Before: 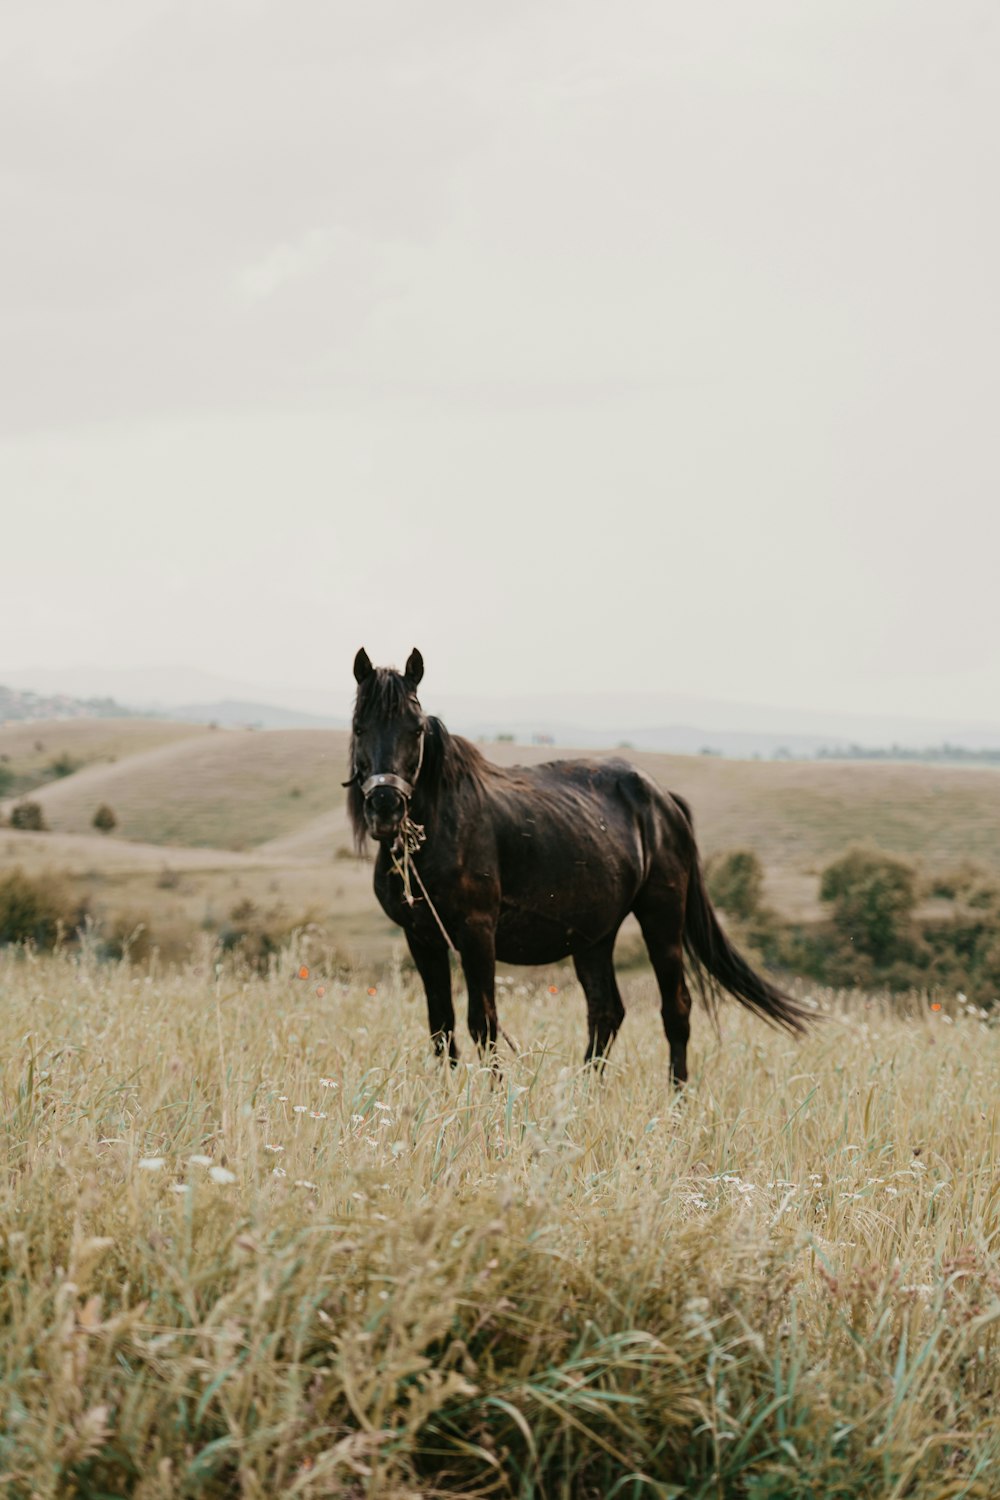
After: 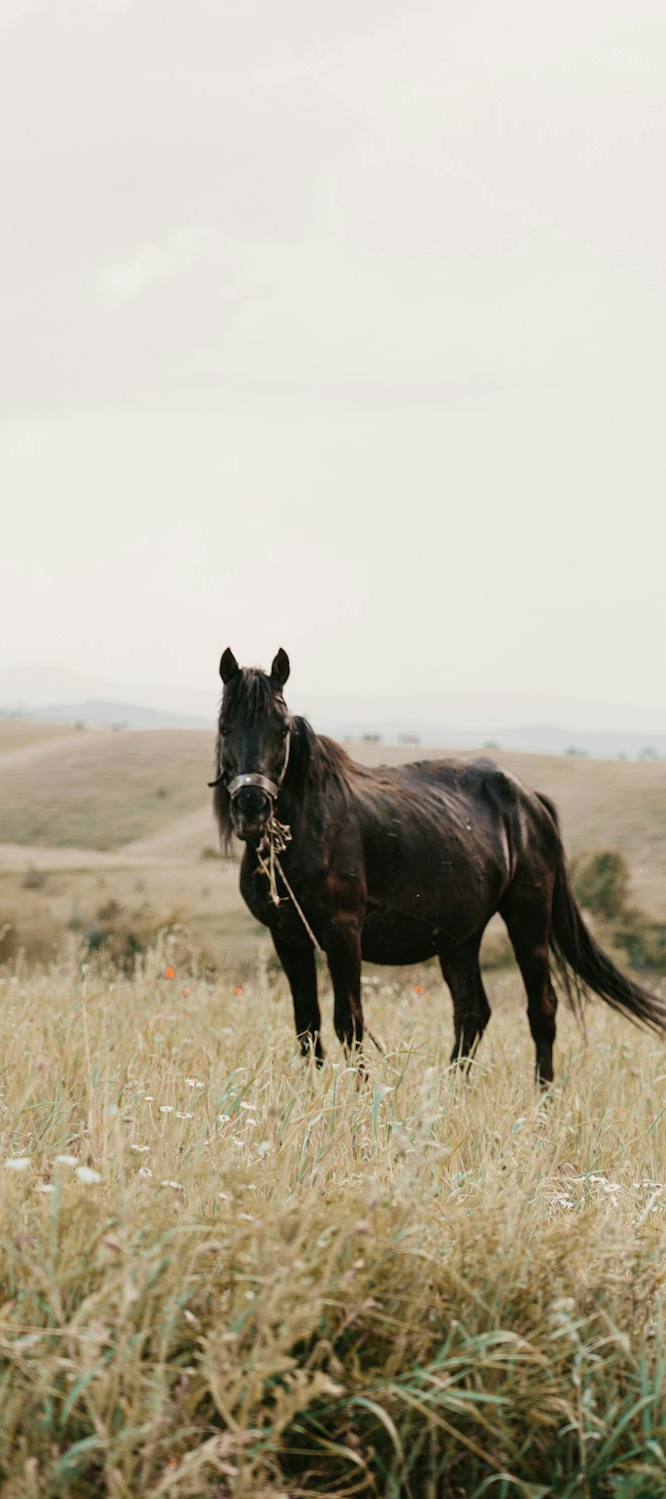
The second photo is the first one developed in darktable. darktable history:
exposure: exposure 0.163 EV, compensate highlight preservation false
crop and rotate: left 13.468%, right 19.903%
